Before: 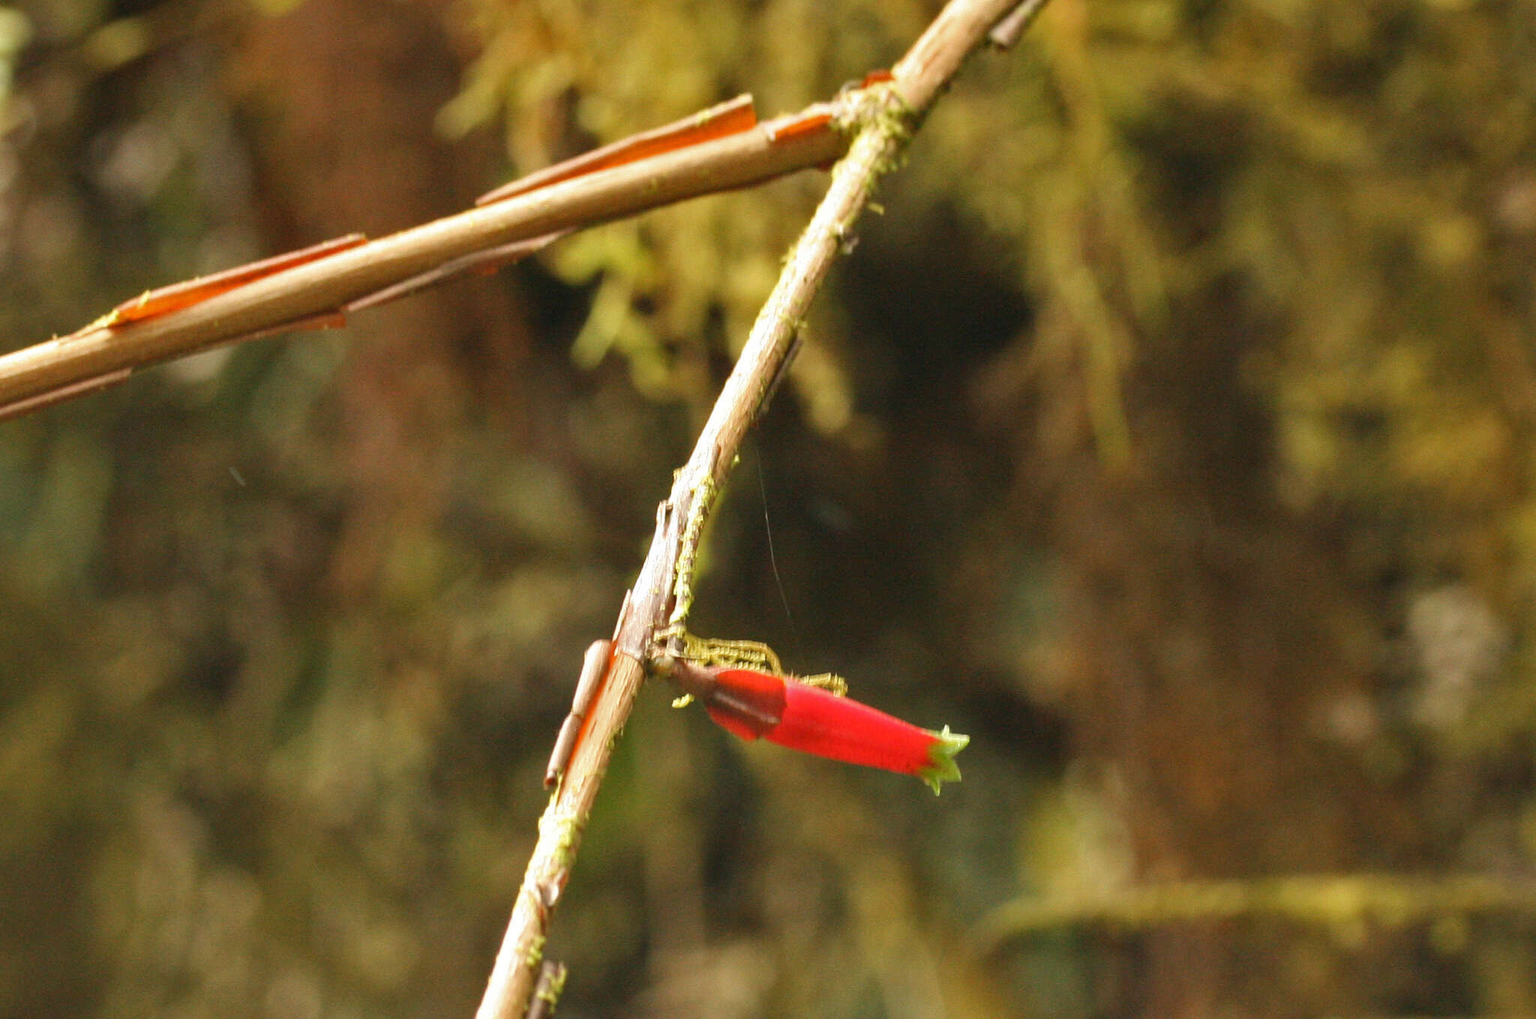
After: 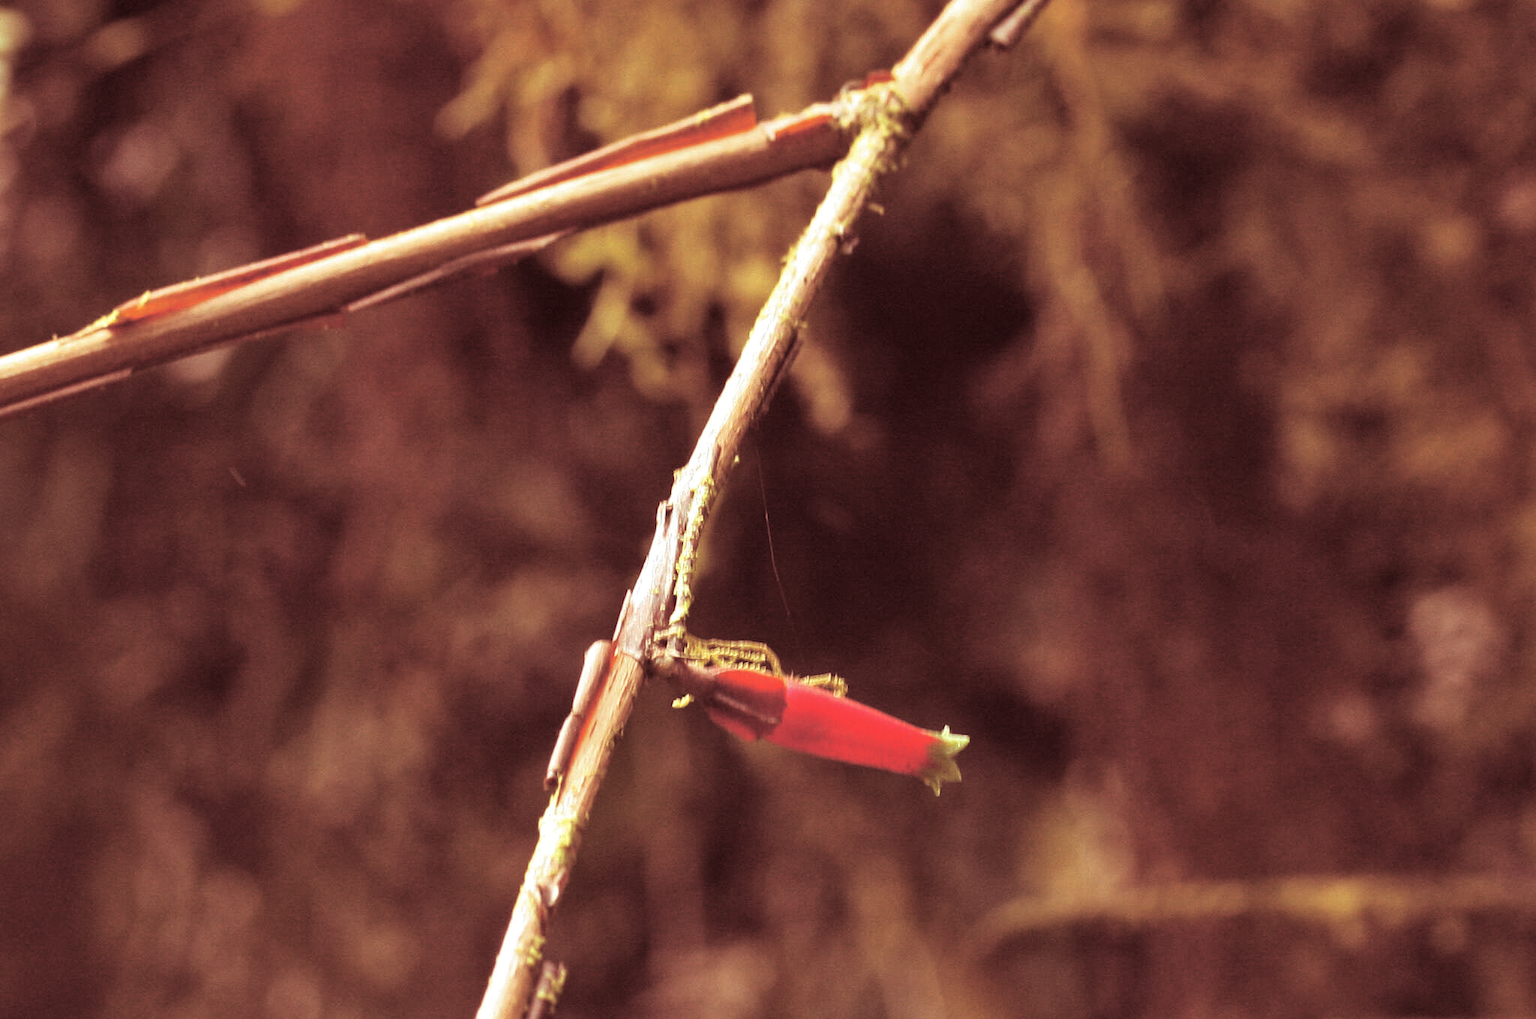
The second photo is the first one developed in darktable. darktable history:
shadows and highlights: shadows 12, white point adjustment 1.2, highlights -0.36, soften with gaussian
split-toning: highlights › saturation 0, balance -61.83
